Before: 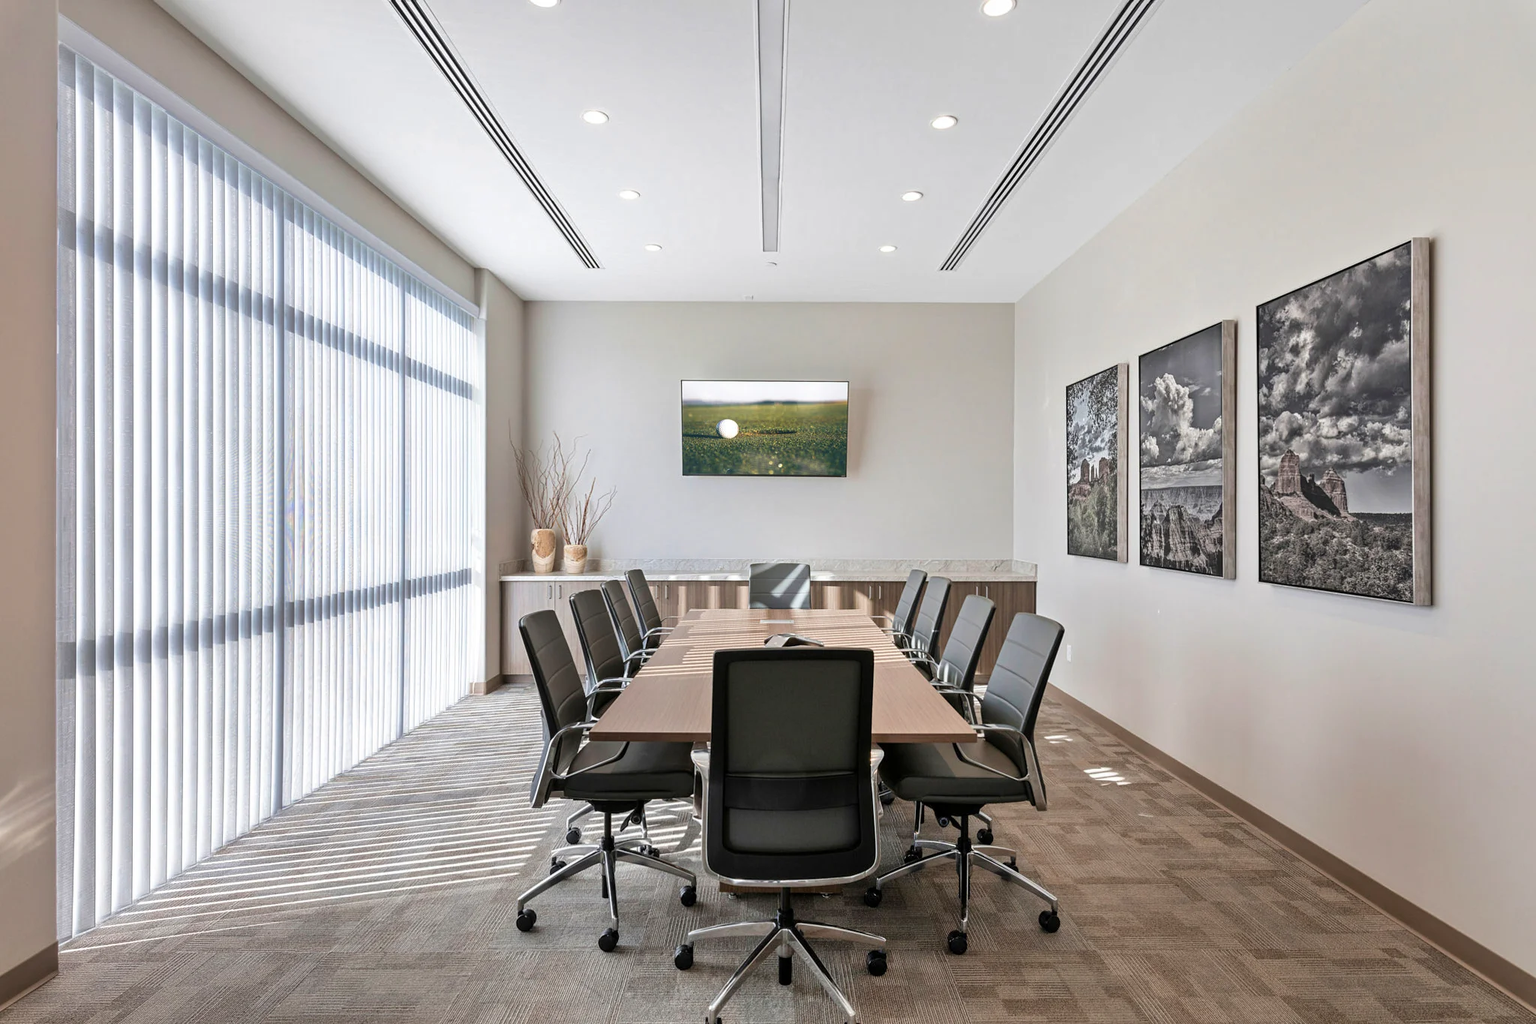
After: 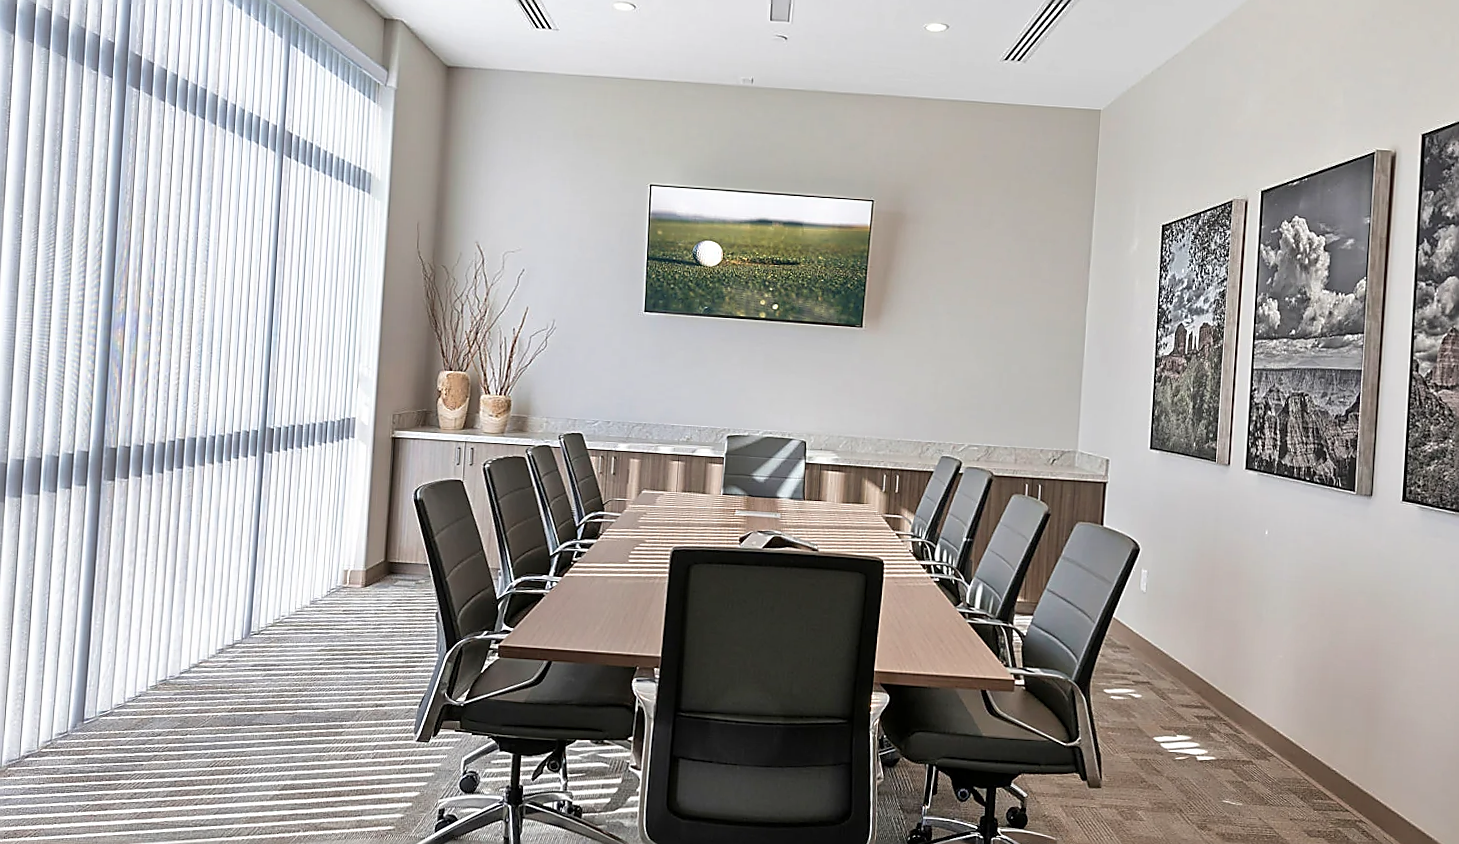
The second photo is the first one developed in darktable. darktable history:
contrast brightness saturation: saturation -0.066
crop and rotate: angle -3.58°, left 9.8%, top 20.661%, right 12.408%, bottom 11.794%
sharpen: radius 1.349, amount 1.237, threshold 0.788
